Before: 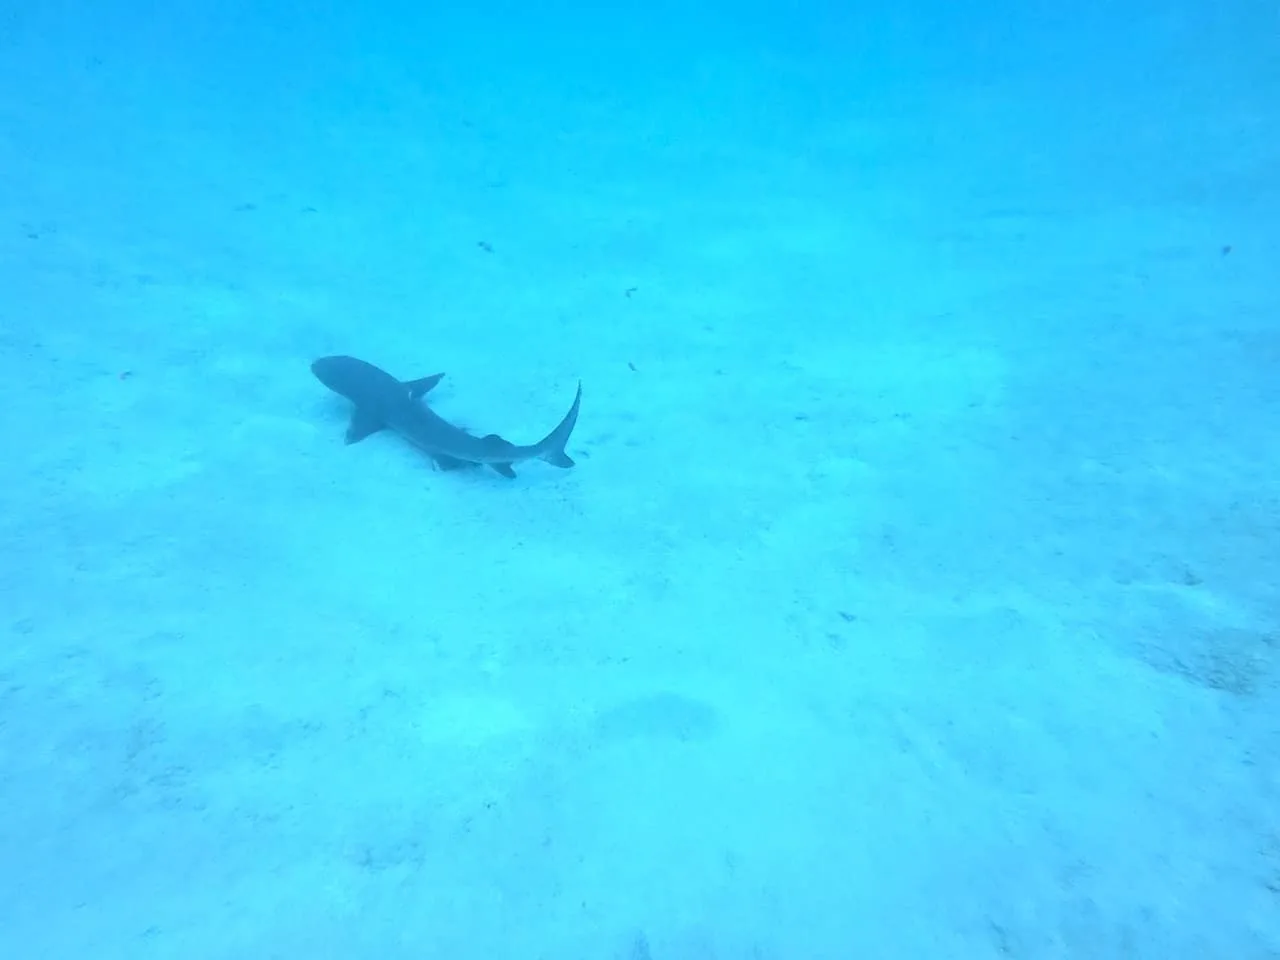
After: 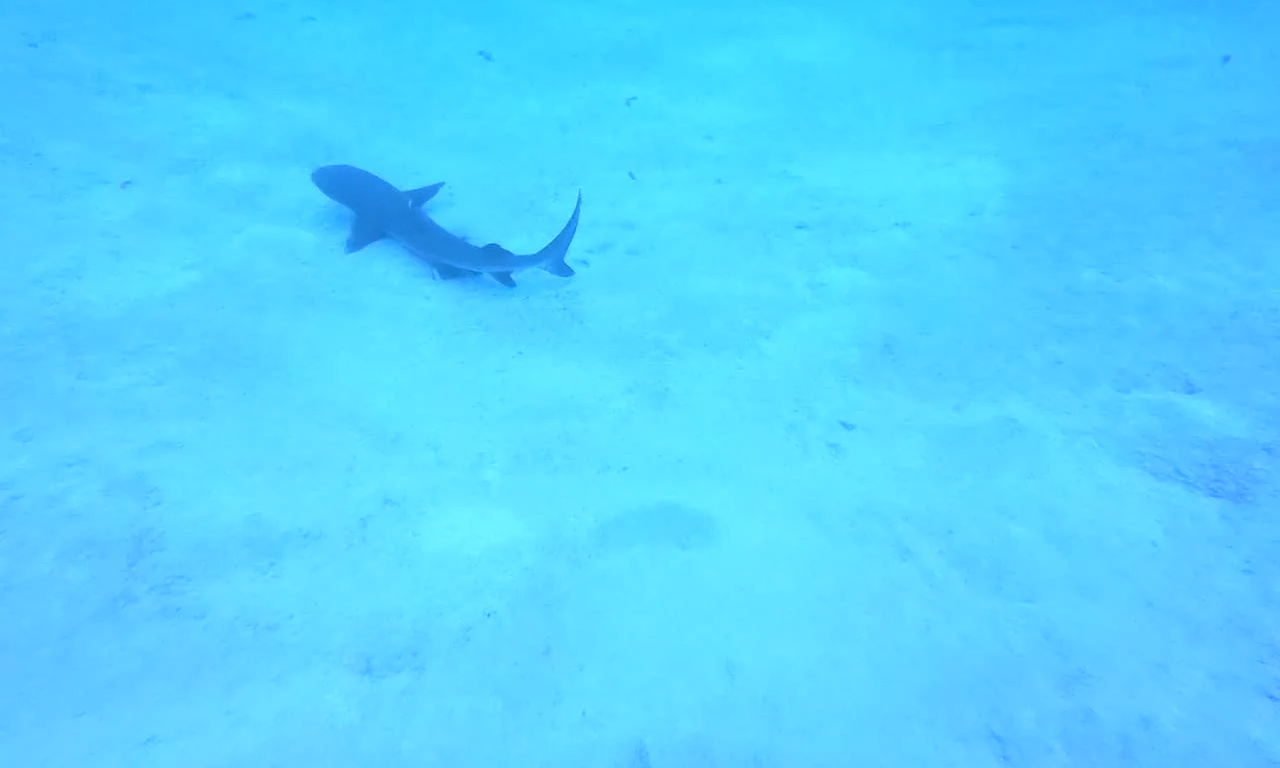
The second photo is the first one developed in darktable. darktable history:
crop and rotate: top 19.998%
color correction: highlights a* 15.46, highlights b* -20.56
white balance: red 0.984, blue 1.059
